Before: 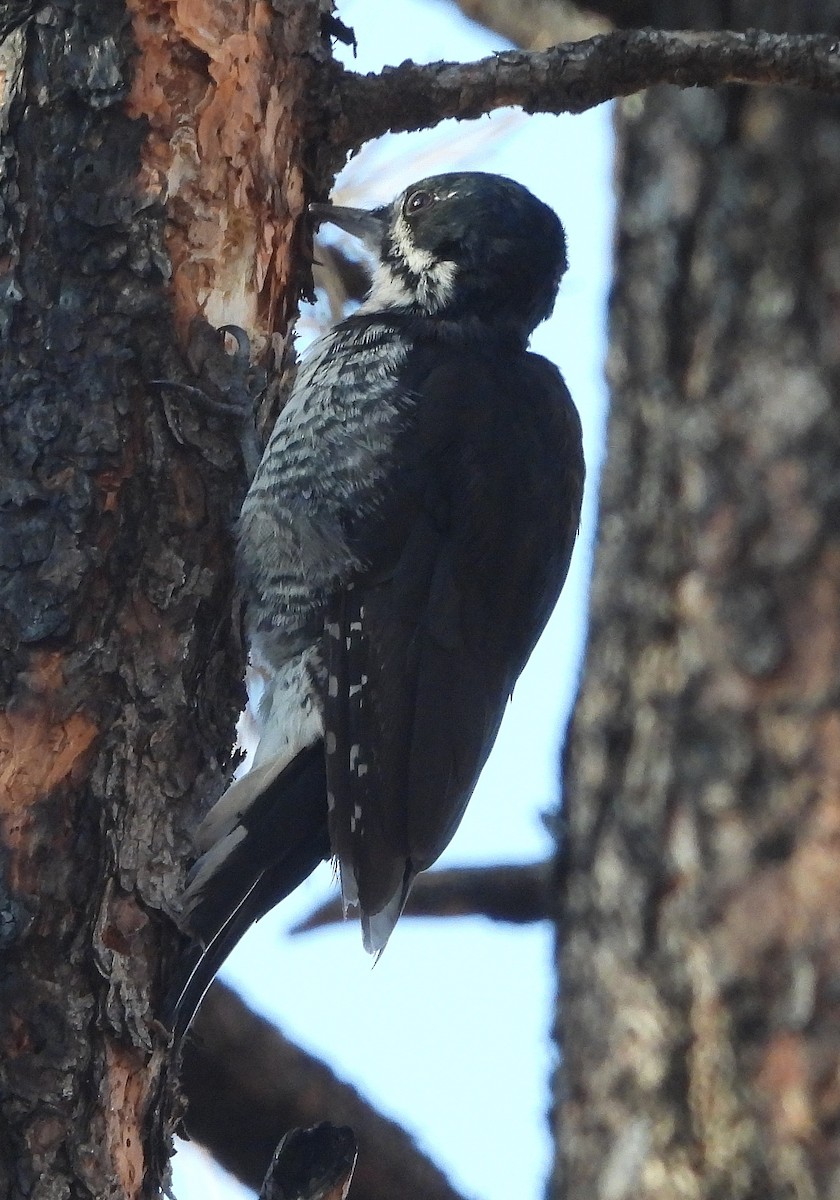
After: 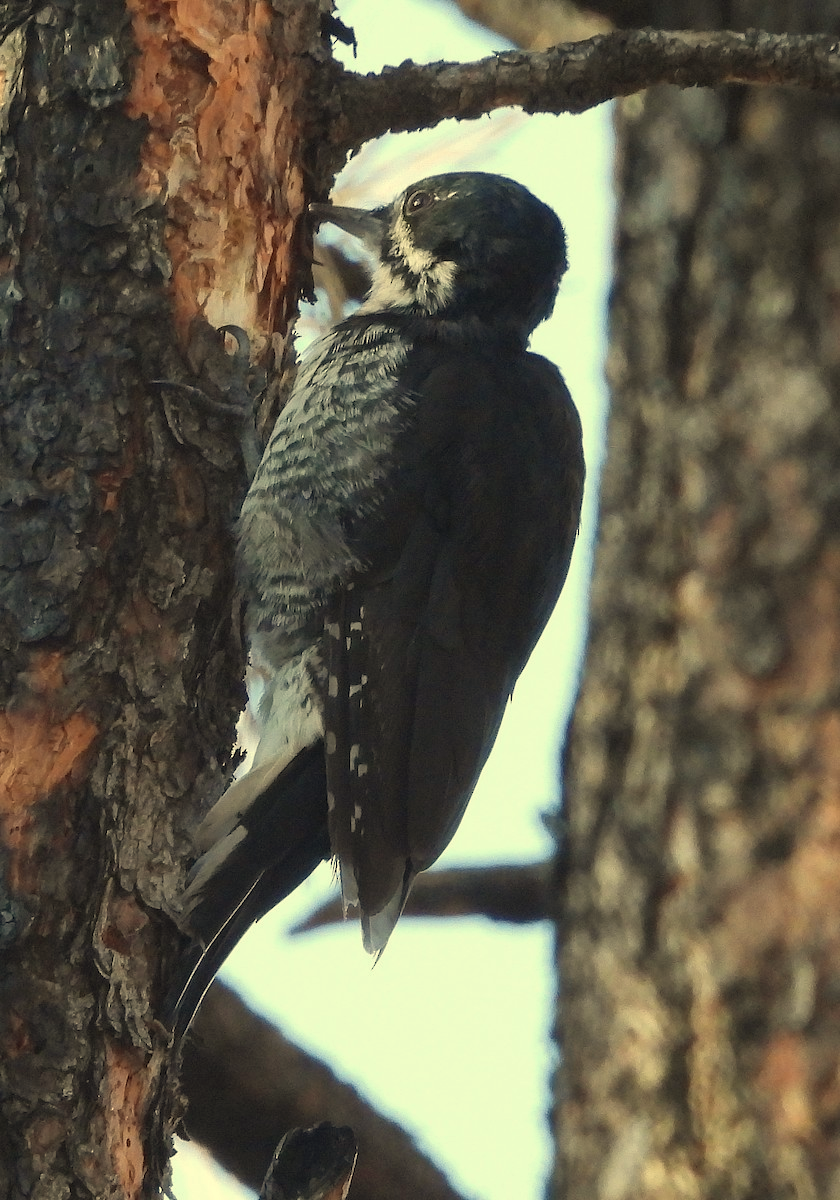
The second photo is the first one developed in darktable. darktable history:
white balance: red 1.08, blue 0.791
shadows and highlights: shadows 25, highlights -25
